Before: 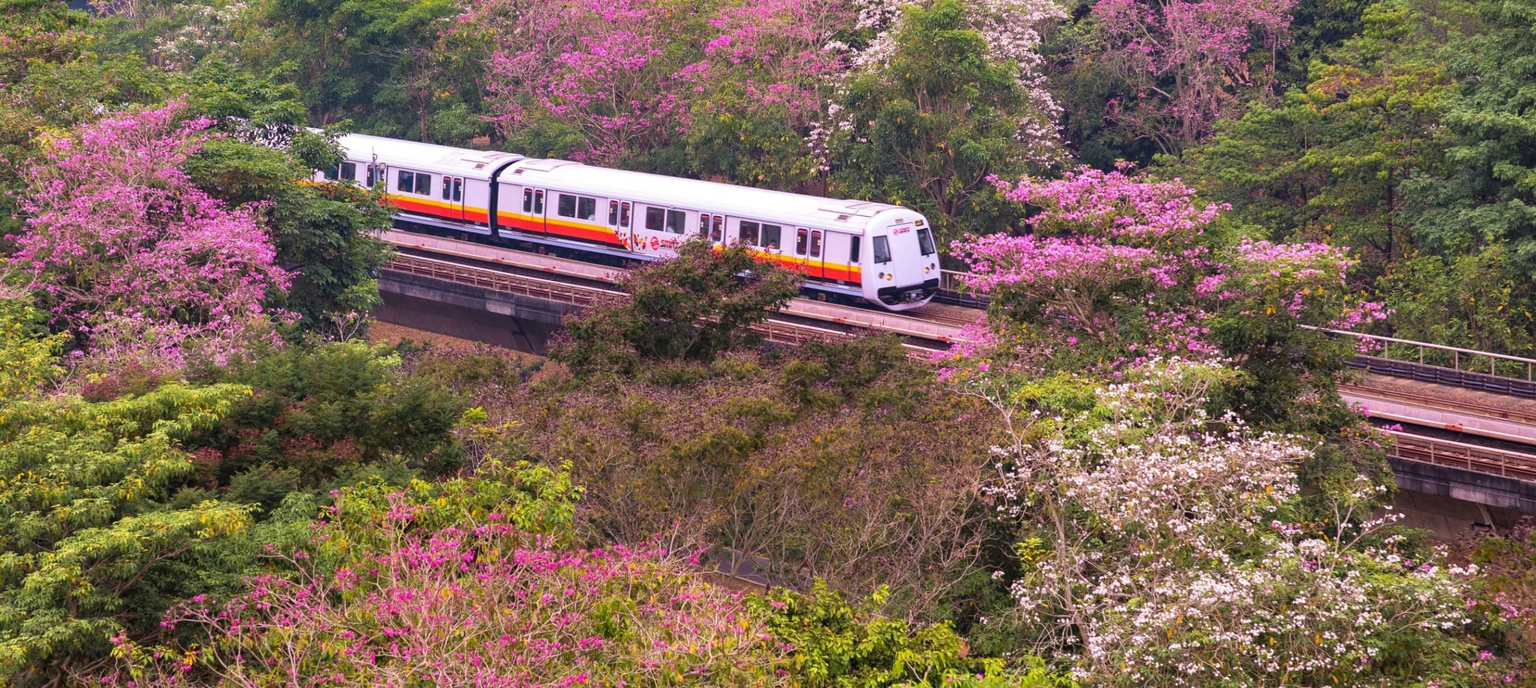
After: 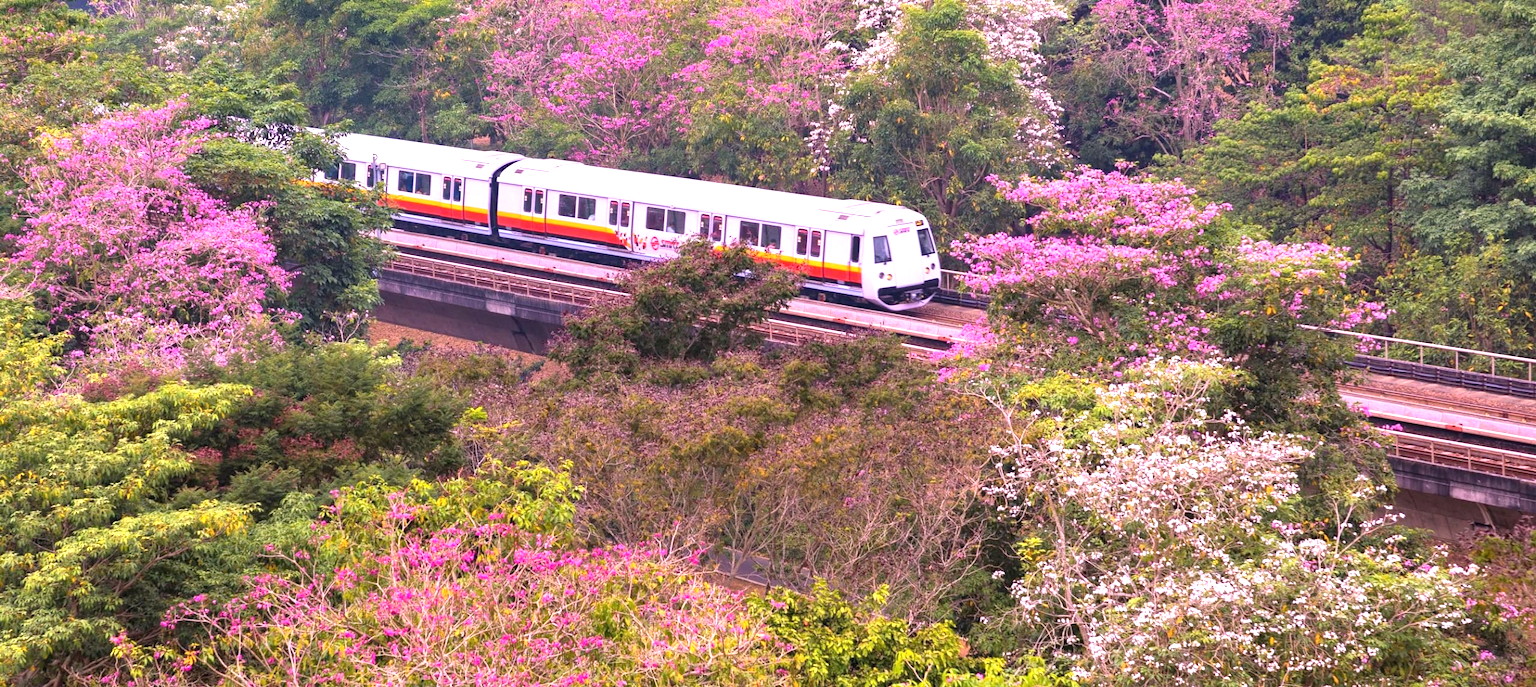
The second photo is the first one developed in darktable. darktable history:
white balance: red 1.05, blue 1.072
exposure: black level correction 0, exposure 0.7 EV, compensate exposure bias true, compensate highlight preservation false
